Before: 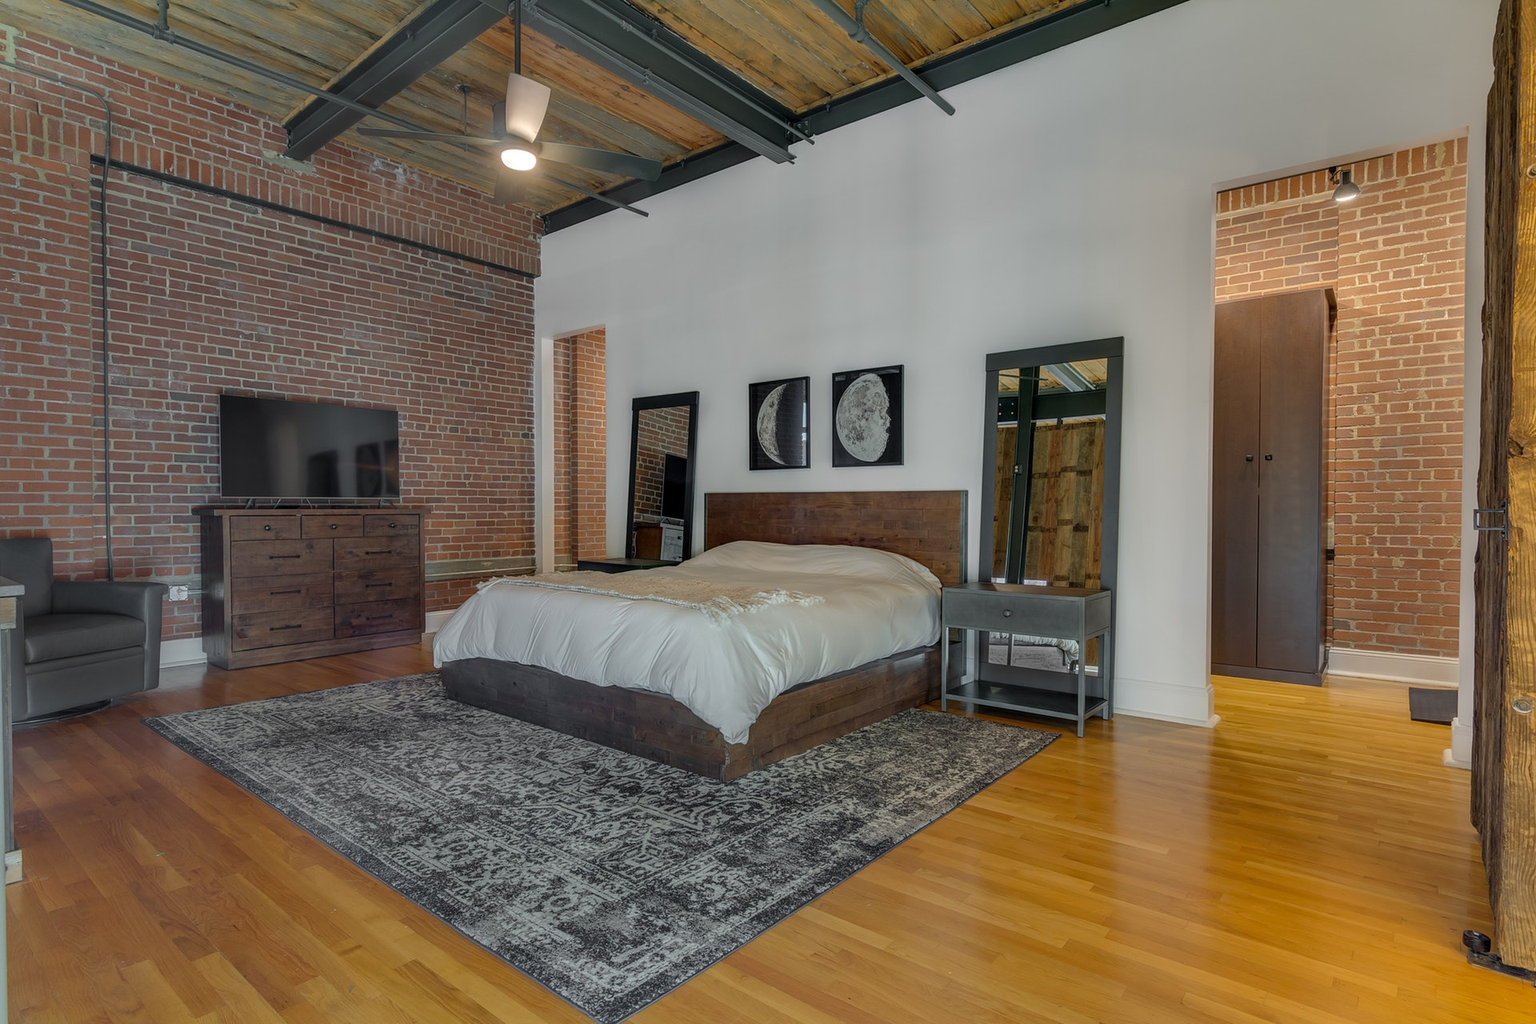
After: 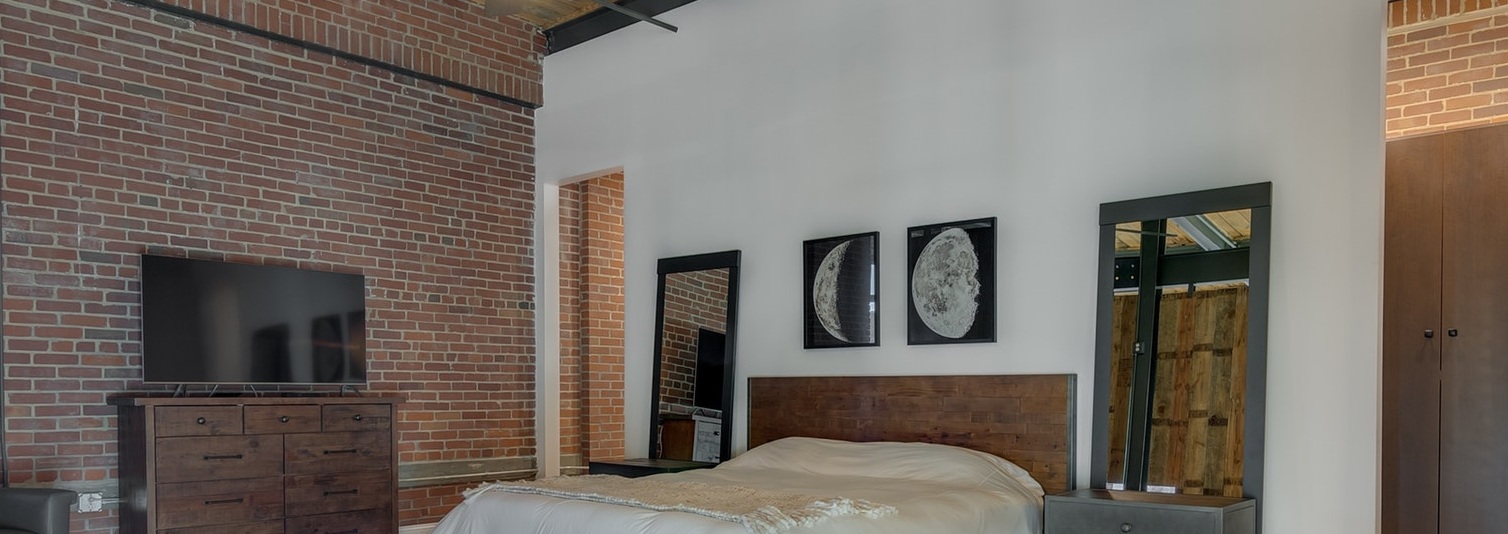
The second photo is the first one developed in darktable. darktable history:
crop: left 6.954%, top 18.692%, right 14.468%, bottom 39.56%
